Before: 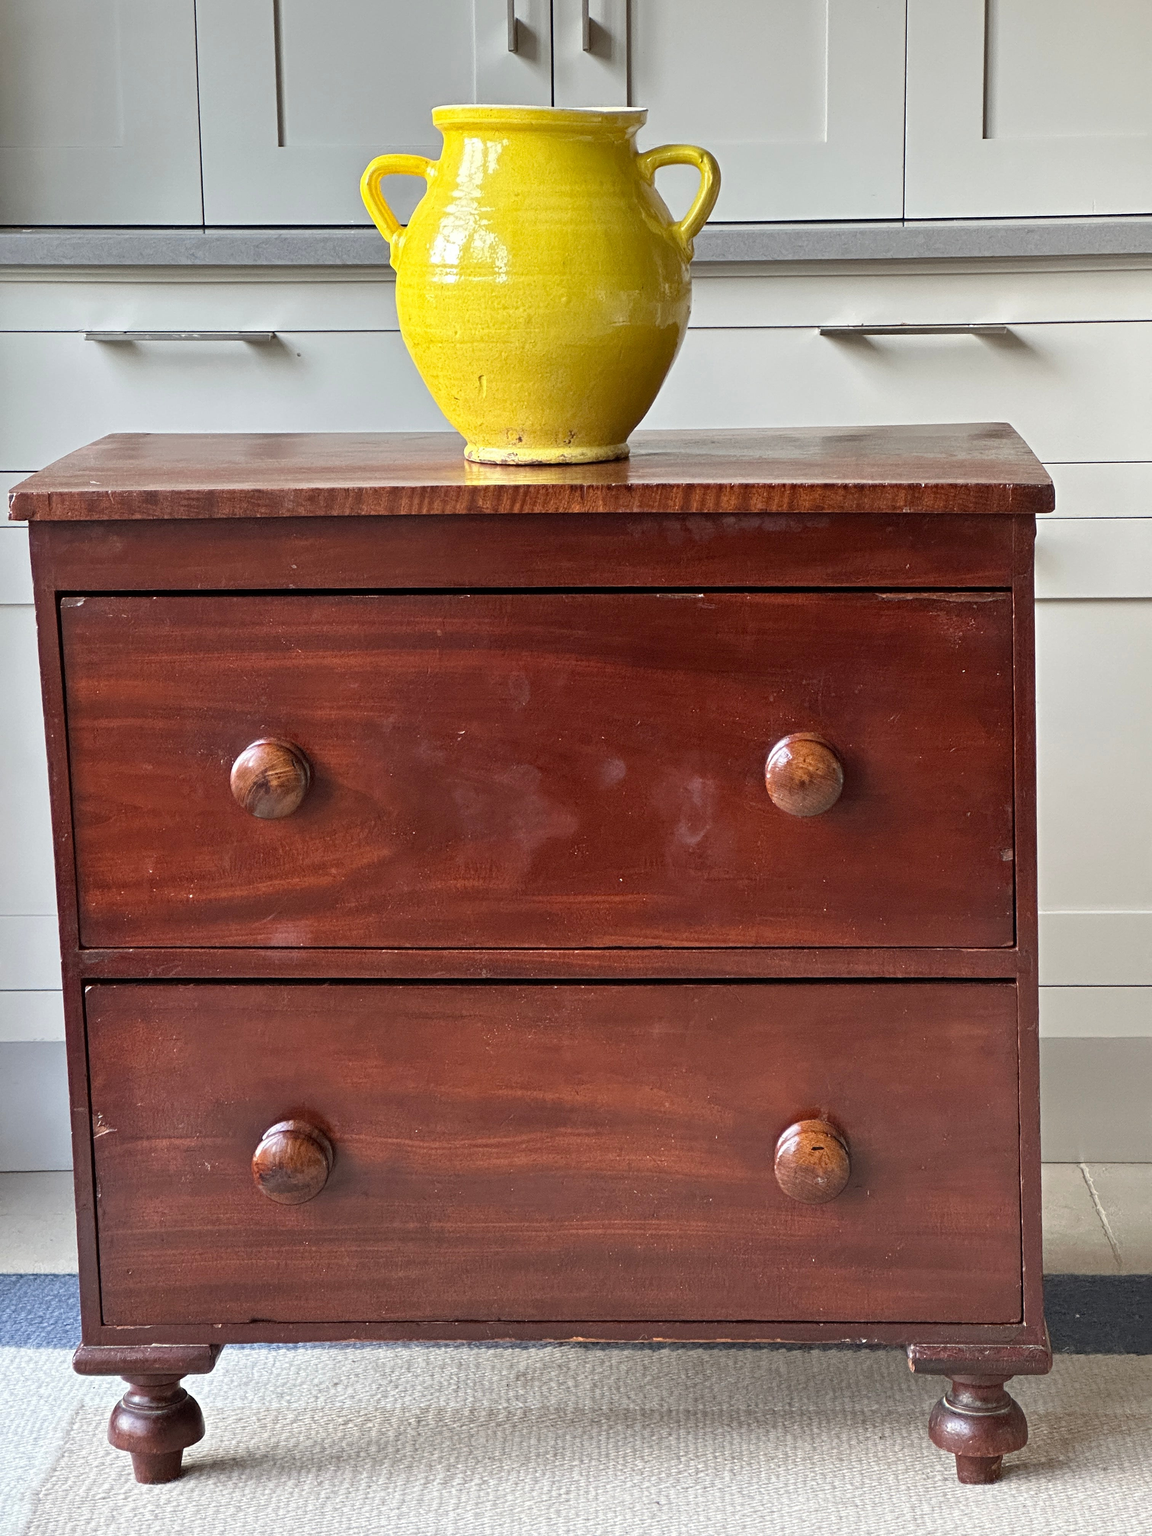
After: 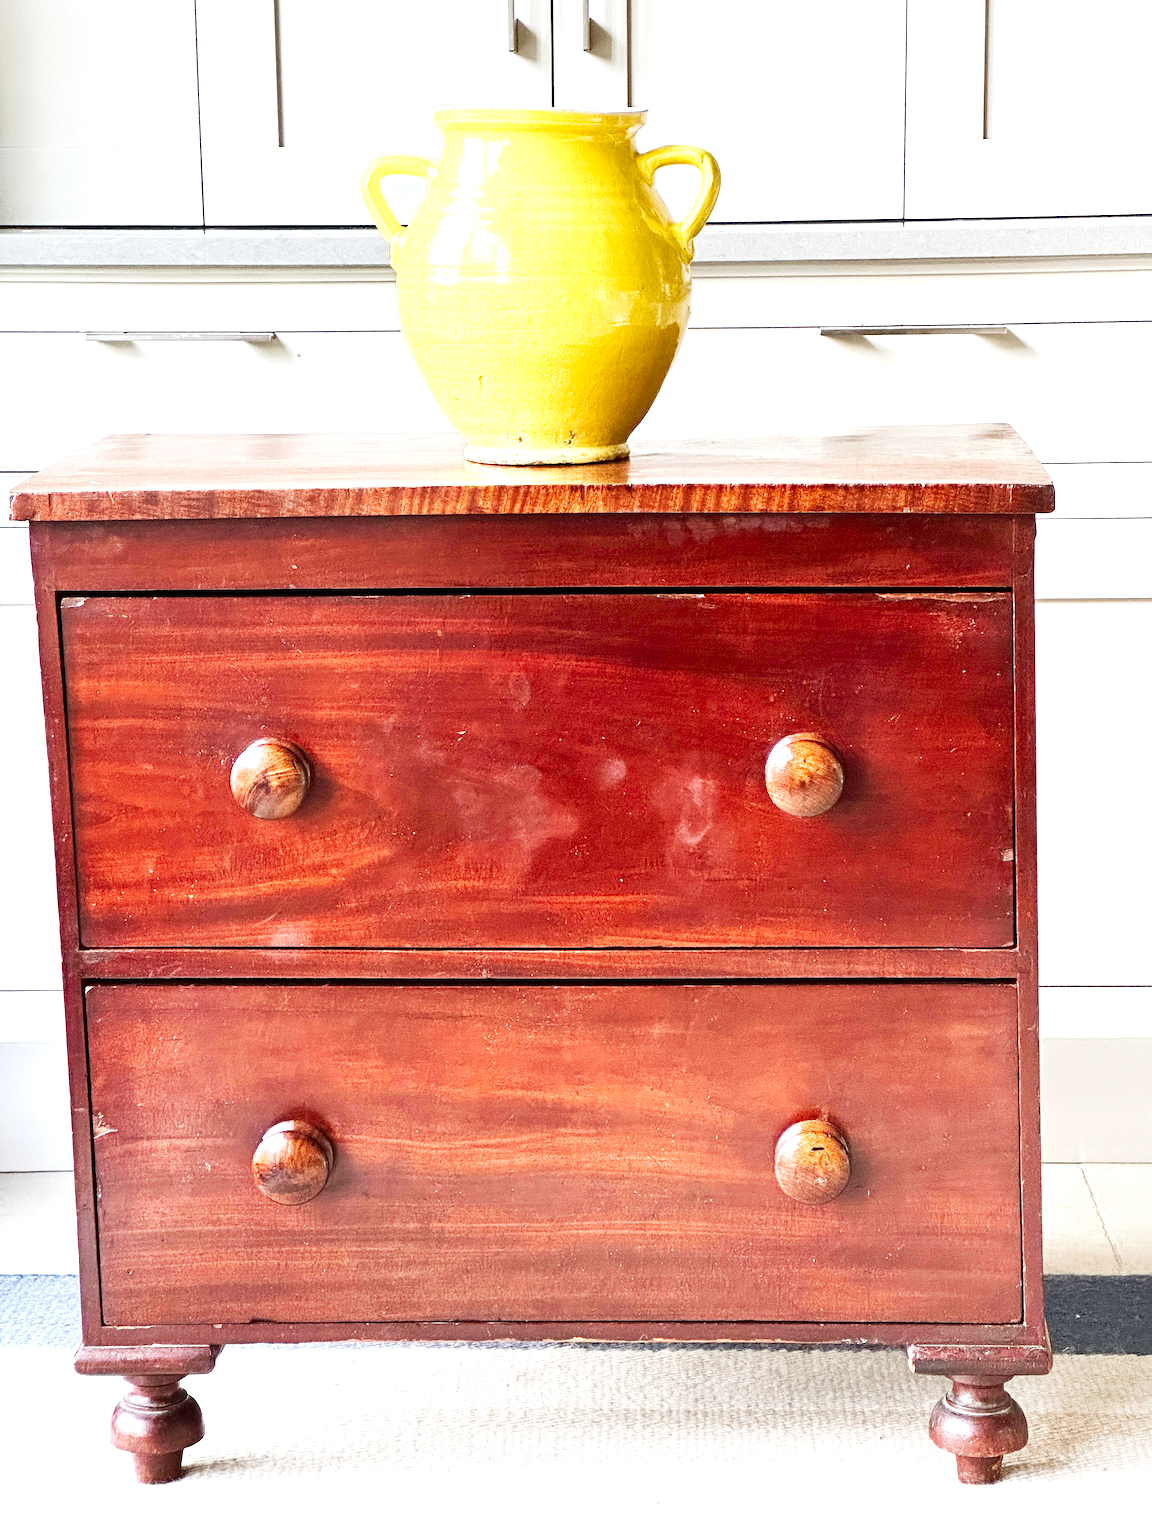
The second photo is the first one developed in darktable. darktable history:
contrast brightness saturation: contrast 0.066, brightness -0.133, saturation 0.05
tone curve: curves: ch0 [(0, 0) (0.055, 0.057) (0.258, 0.307) (0.434, 0.543) (0.517, 0.657) (0.745, 0.874) (1, 1)]; ch1 [(0, 0) (0.346, 0.307) (0.418, 0.383) (0.46, 0.439) (0.482, 0.493) (0.502, 0.497) (0.517, 0.506) (0.55, 0.561) (0.588, 0.61) (0.646, 0.688) (1, 1)]; ch2 [(0, 0) (0.346, 0.34) (0.431, 0.45) (0.485, 0.499) (0.5, 0.503) (0.527, 0.508) (0.545, 0.562) (0.679, 0.706) (1, 1)], preserve colors none
exposure: black level correction 0, exposure 1.405 EV, compensate highlight preservation false
